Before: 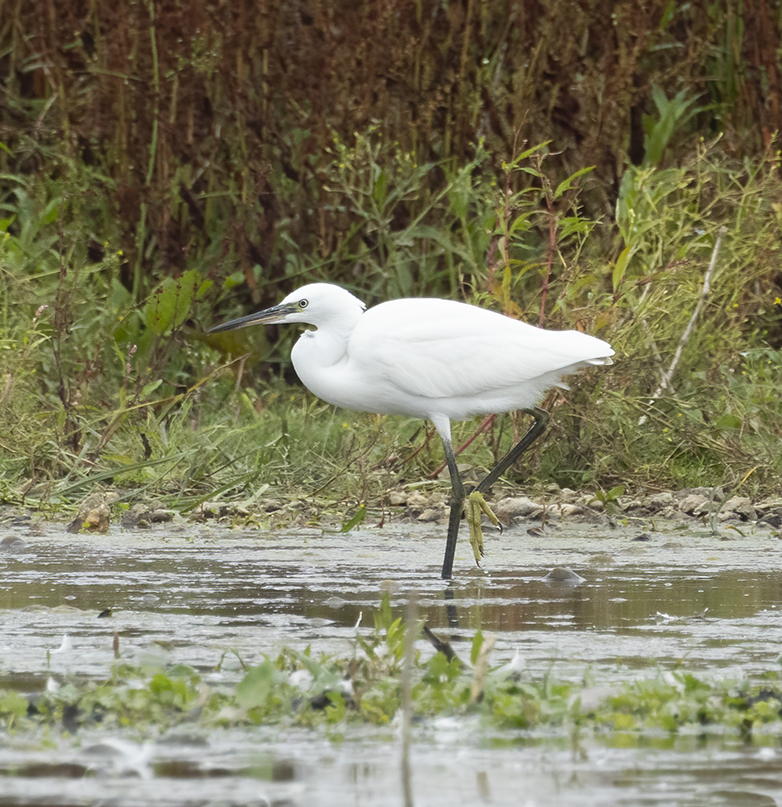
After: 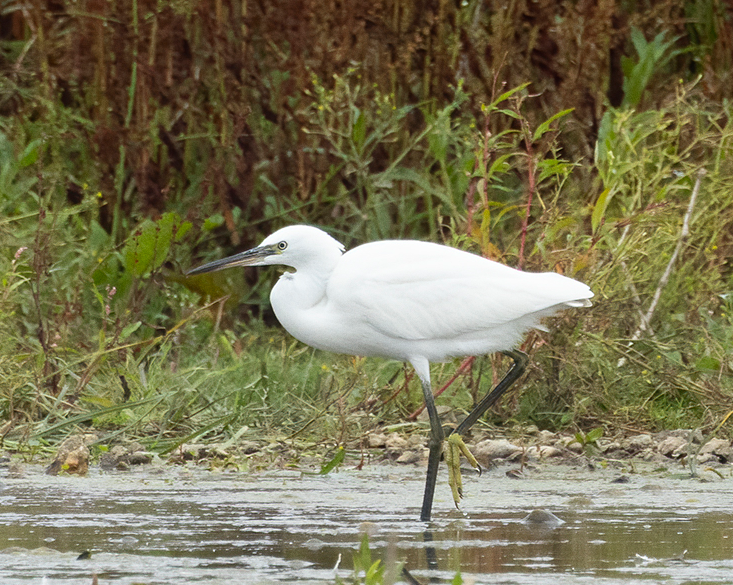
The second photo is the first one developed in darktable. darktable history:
grain: coarseness 0.09 ISO, strength 16.61%
crop: left 2.737%, top 7.287%, right 3.421%, bottom 20.179%
tone equalizer: on, module defaults
white balance: emerald 1
